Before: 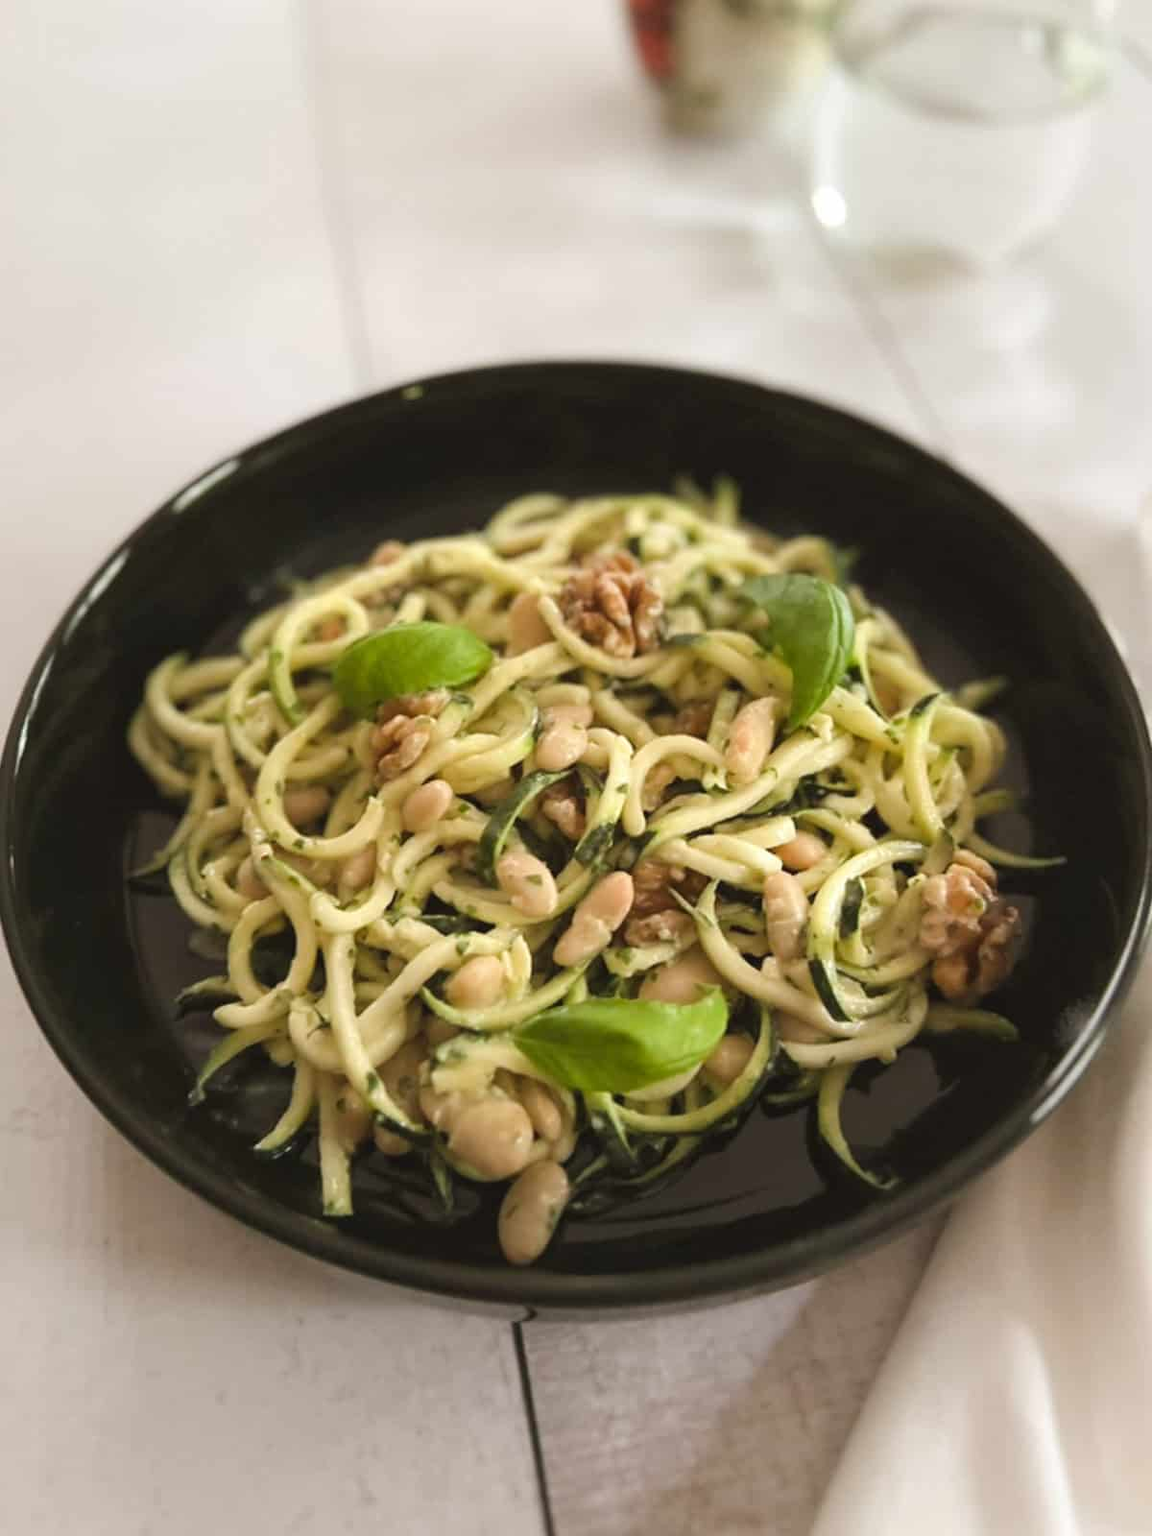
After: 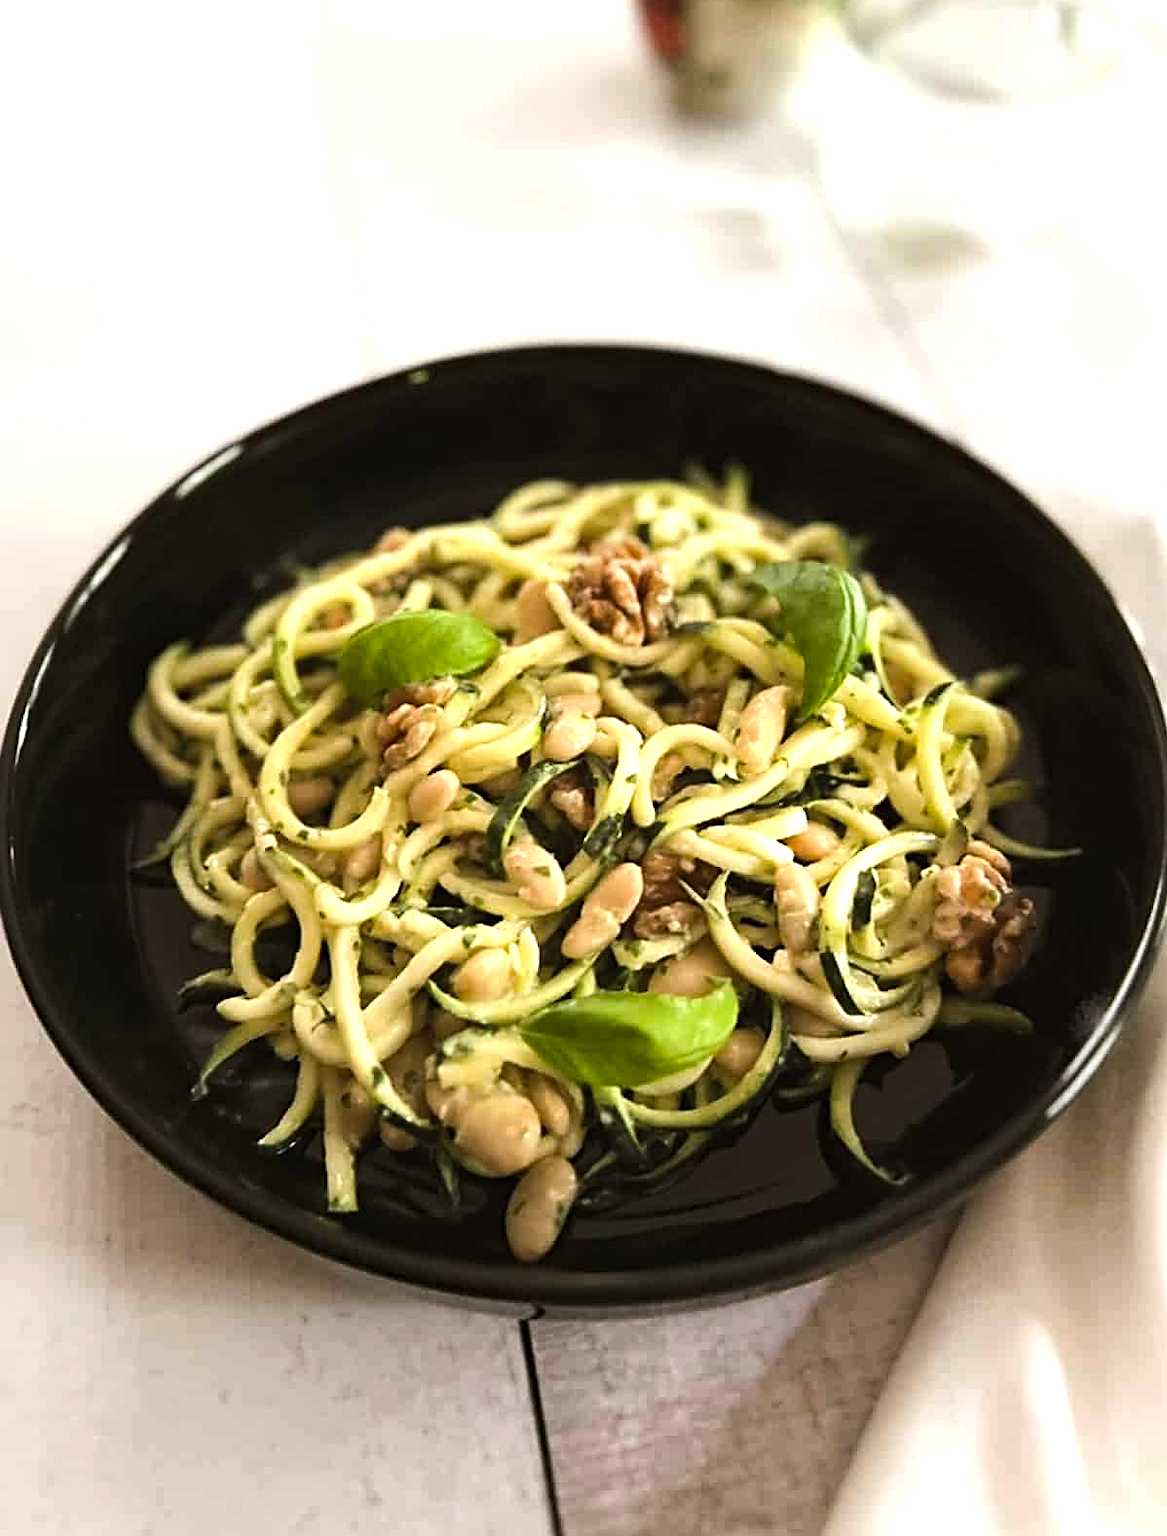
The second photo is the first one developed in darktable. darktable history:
crop: top 1.381%, right 0.025%
sharpen: on, module defaults
haze removal: strength 0.298, distance 0.247, compatibility mode true, adaptive false
tone equalizer: -8 EV -0.73 EV, -7 EV -0.707 EV, -6 EV -0.601 EV, -5 EV -0.407 EV, -3 EV 0.37 EV, -2 EV 0.6 EV, -1 EV 0.684 EV, +0 EV 0.727 EV, edges refinement/feathering 500, mask exposure compensation -1.57 EV, preserve details no
